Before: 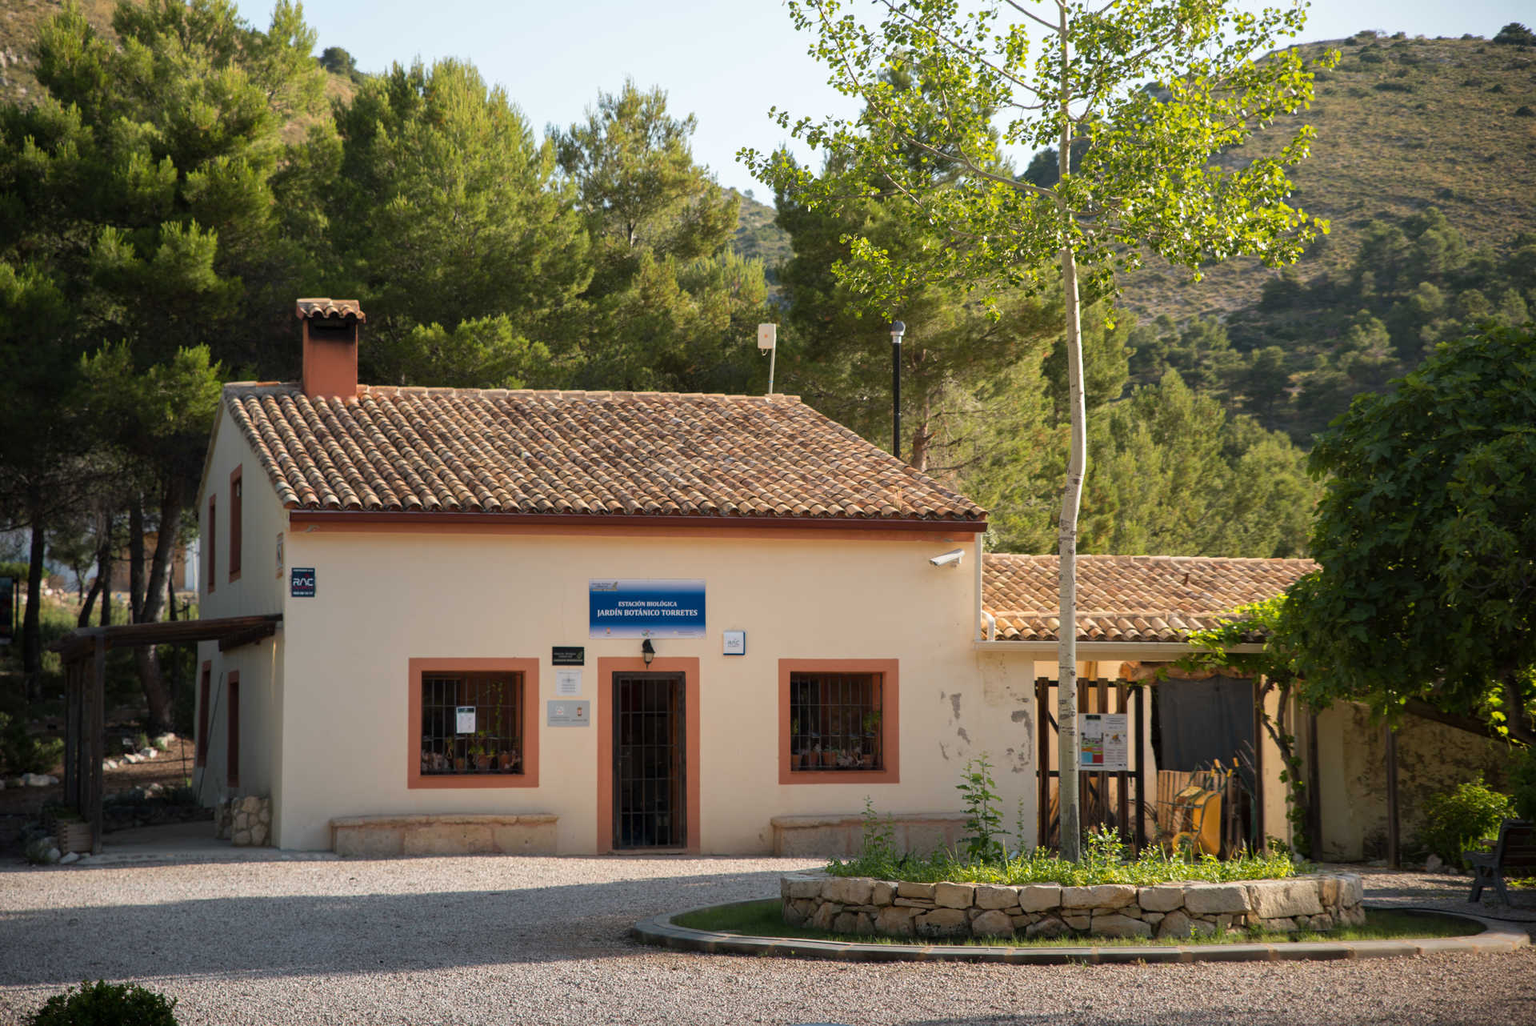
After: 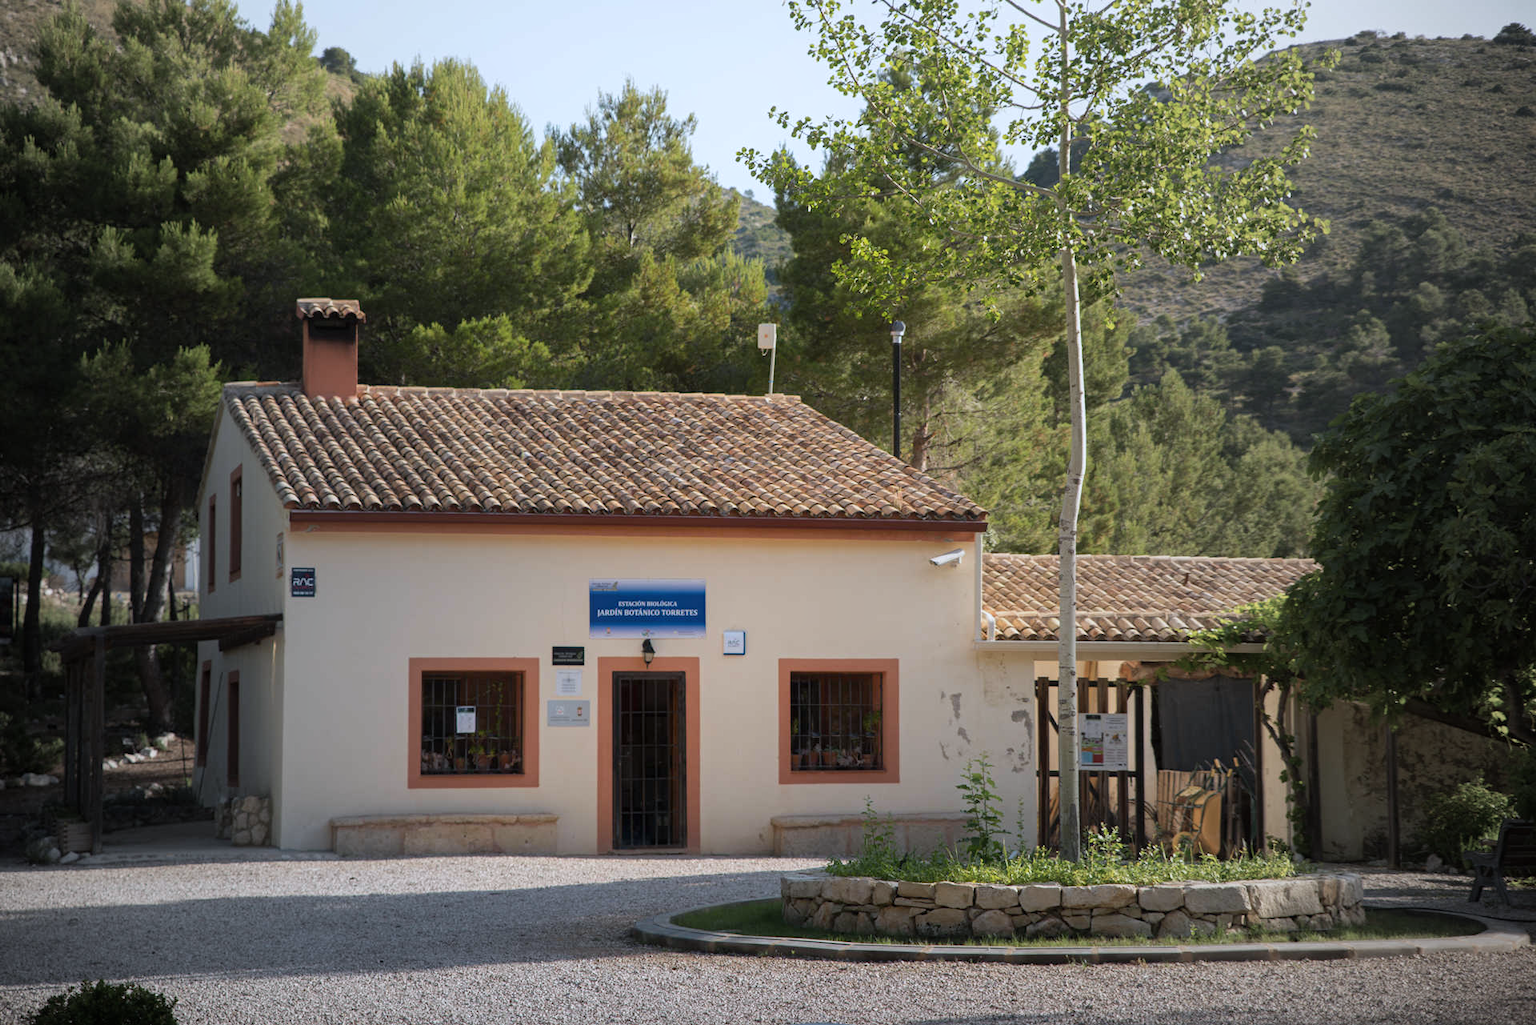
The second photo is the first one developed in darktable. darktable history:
vignetting: fall-off start 18.21%, fall-off radius 137.95%, brightness -0.207, center (-0.078, 0.066), width/height ratio 0.62, shape 0.59
contrast equalizer: y [[0.5, 0.5, 0.468, 0.5, 0.5, 0.5], [0.5 ×6], [0.5 ×6], [0 ×6], [0 ×6]]
white balance: red 0.954, blue 1.079
